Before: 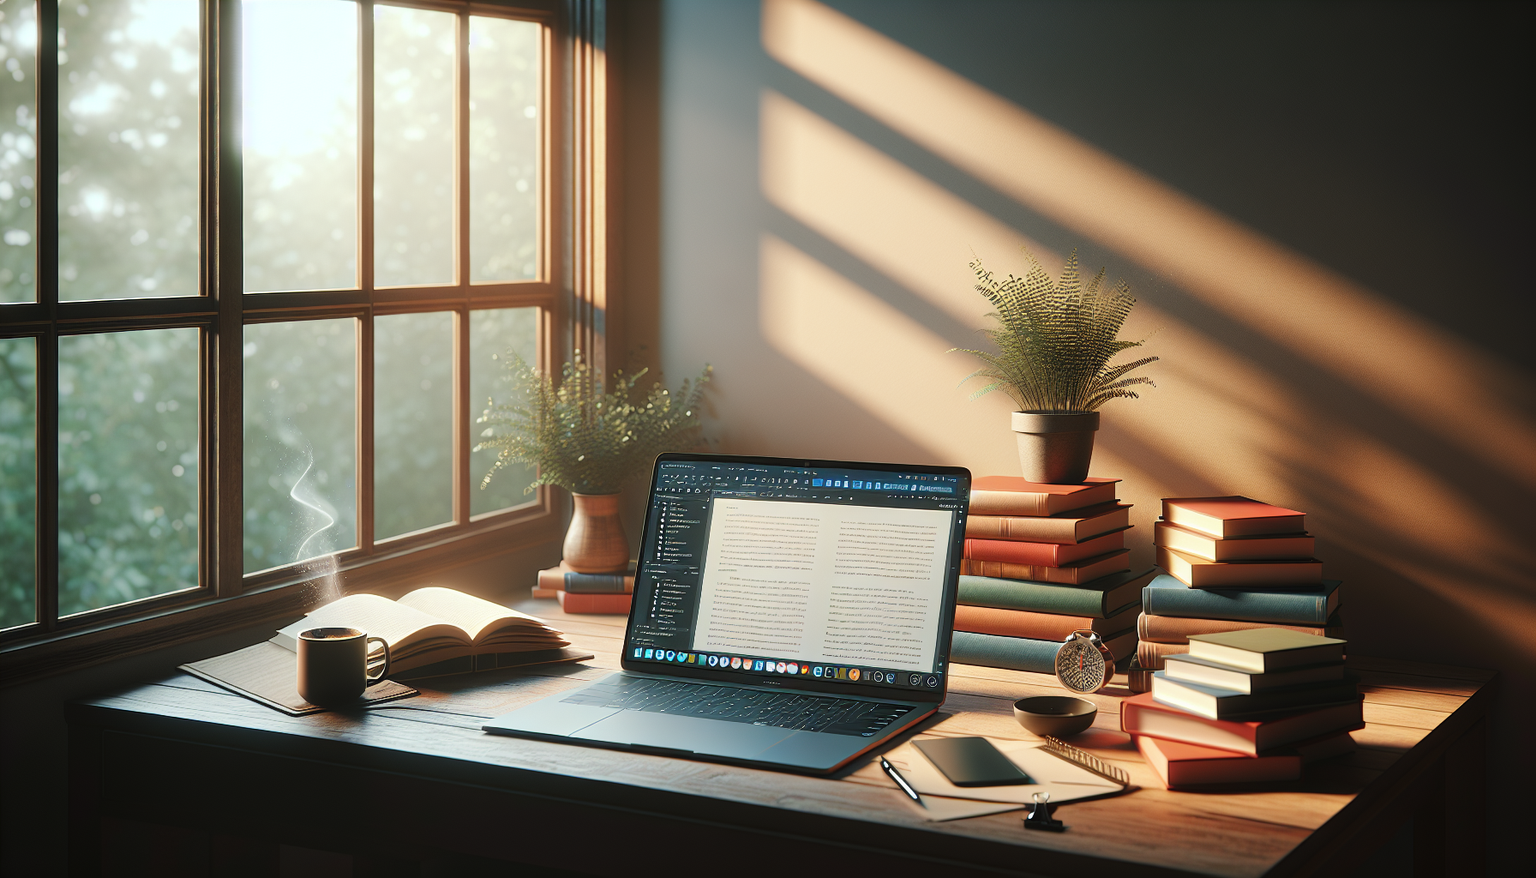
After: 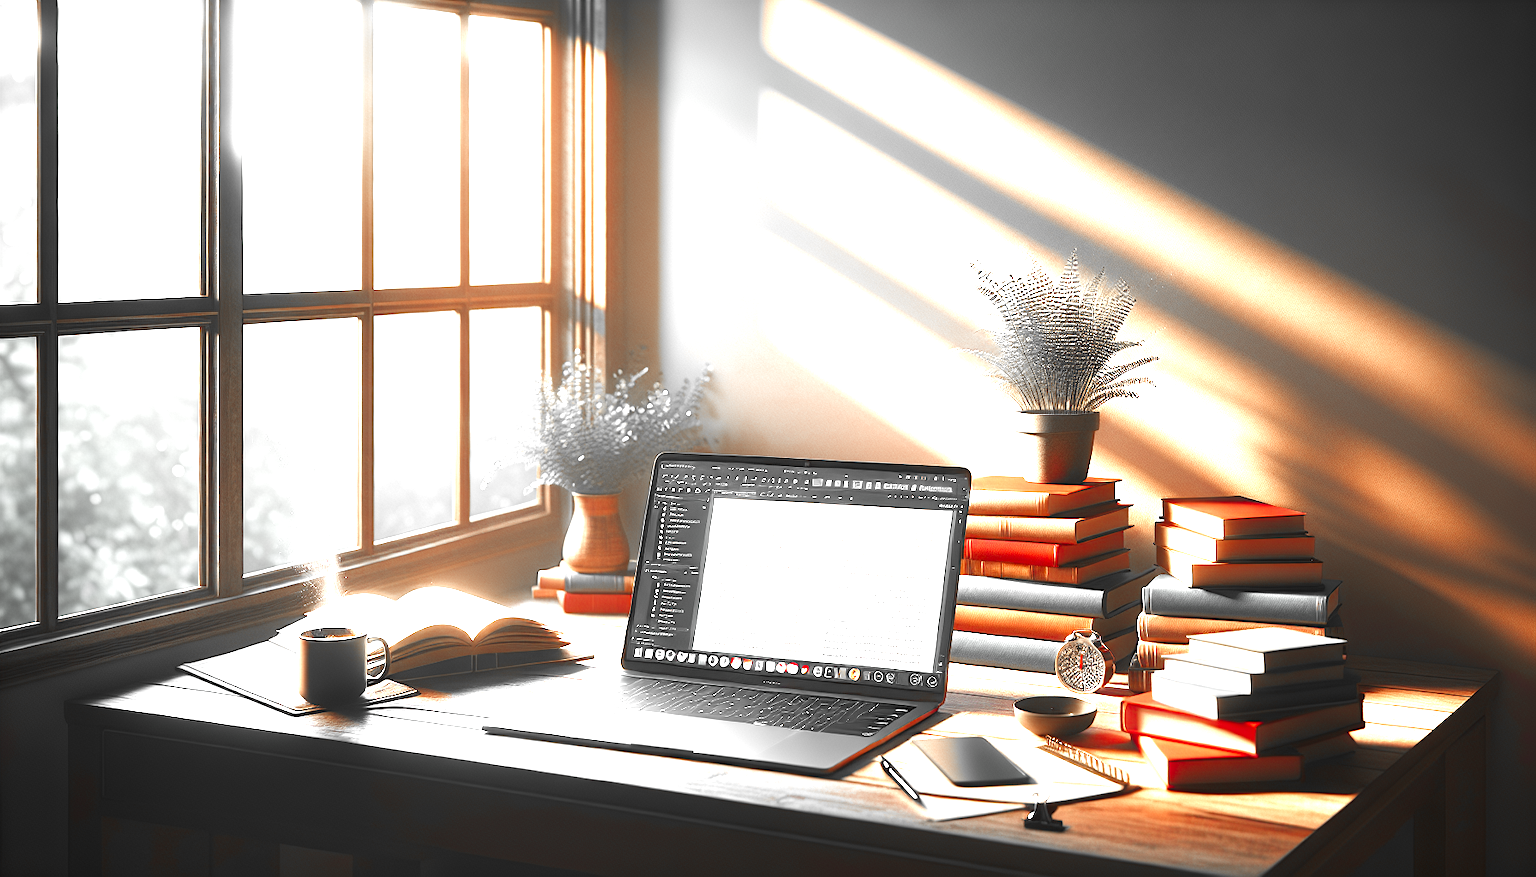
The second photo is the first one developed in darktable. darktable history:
exposure: black level correction 0.001, exposure 1.735 EV, compensate highlight preservation false
color zones: curves: ch0 [(0, 0.497) (0.096, 0.361) (0.221, 0.538) (0.429, 0.5) (0.571, 0.5) (0.714, 0.5) (0.857, 0.5) (1, 0.497)]; ch1 [(0, 0.5) (0.143, 0.5) (0.257, -0.002) (0.429, 0.04) (0.571, -0.001) (0.714, -0.015) (0.857, 0.024) (1, 0.5)]
